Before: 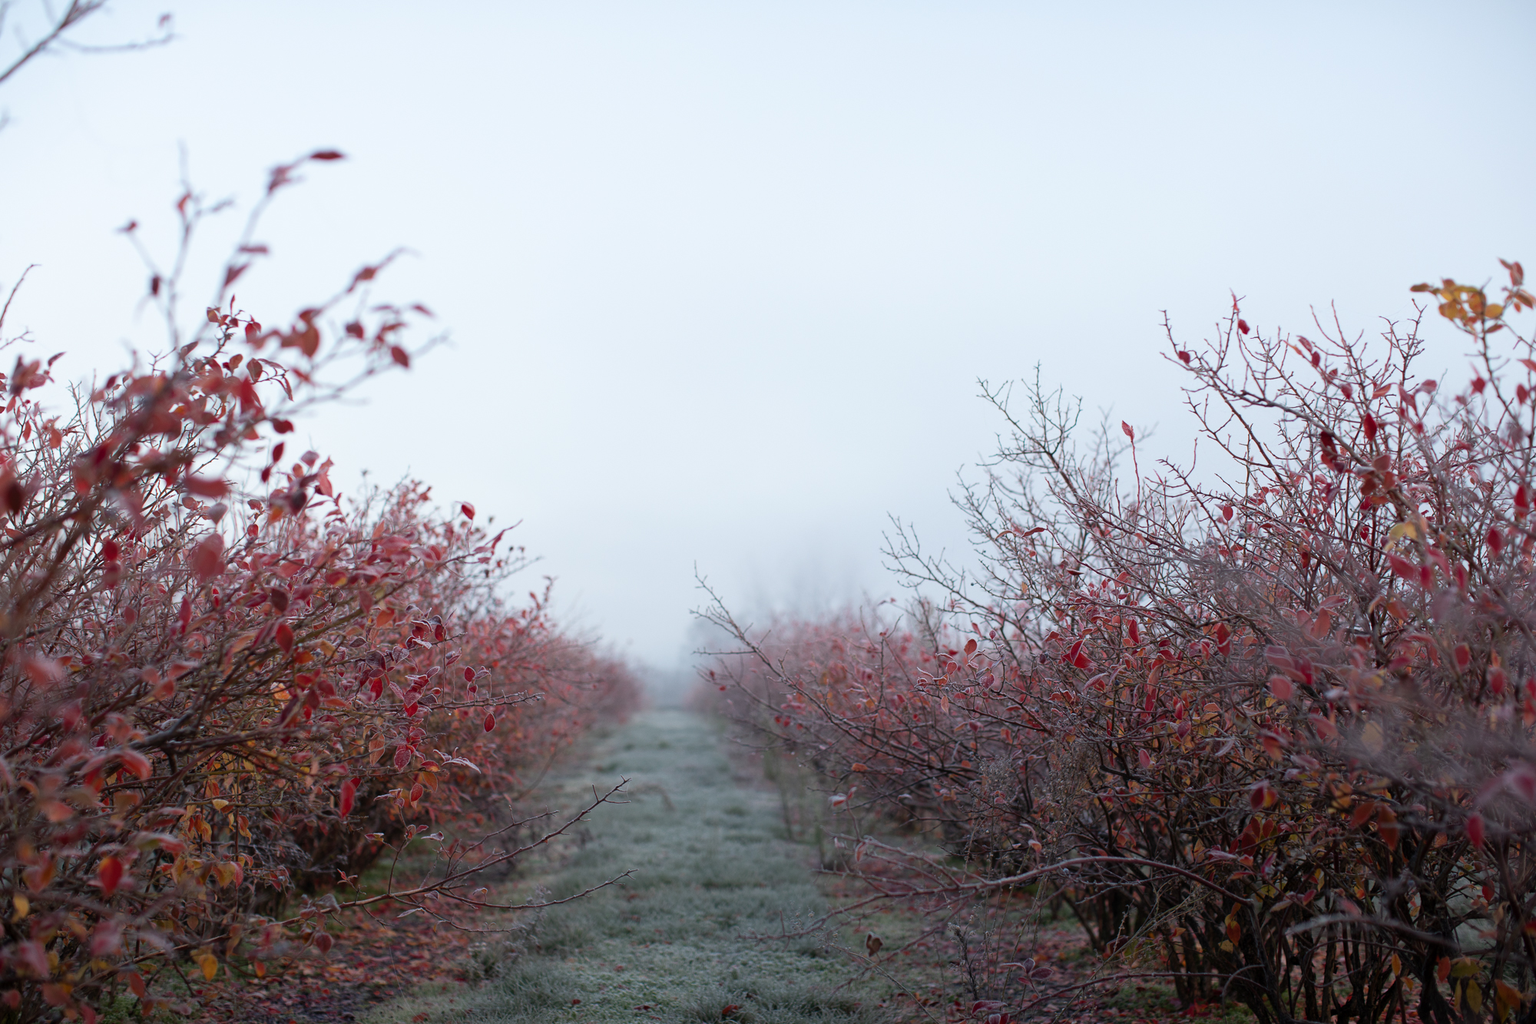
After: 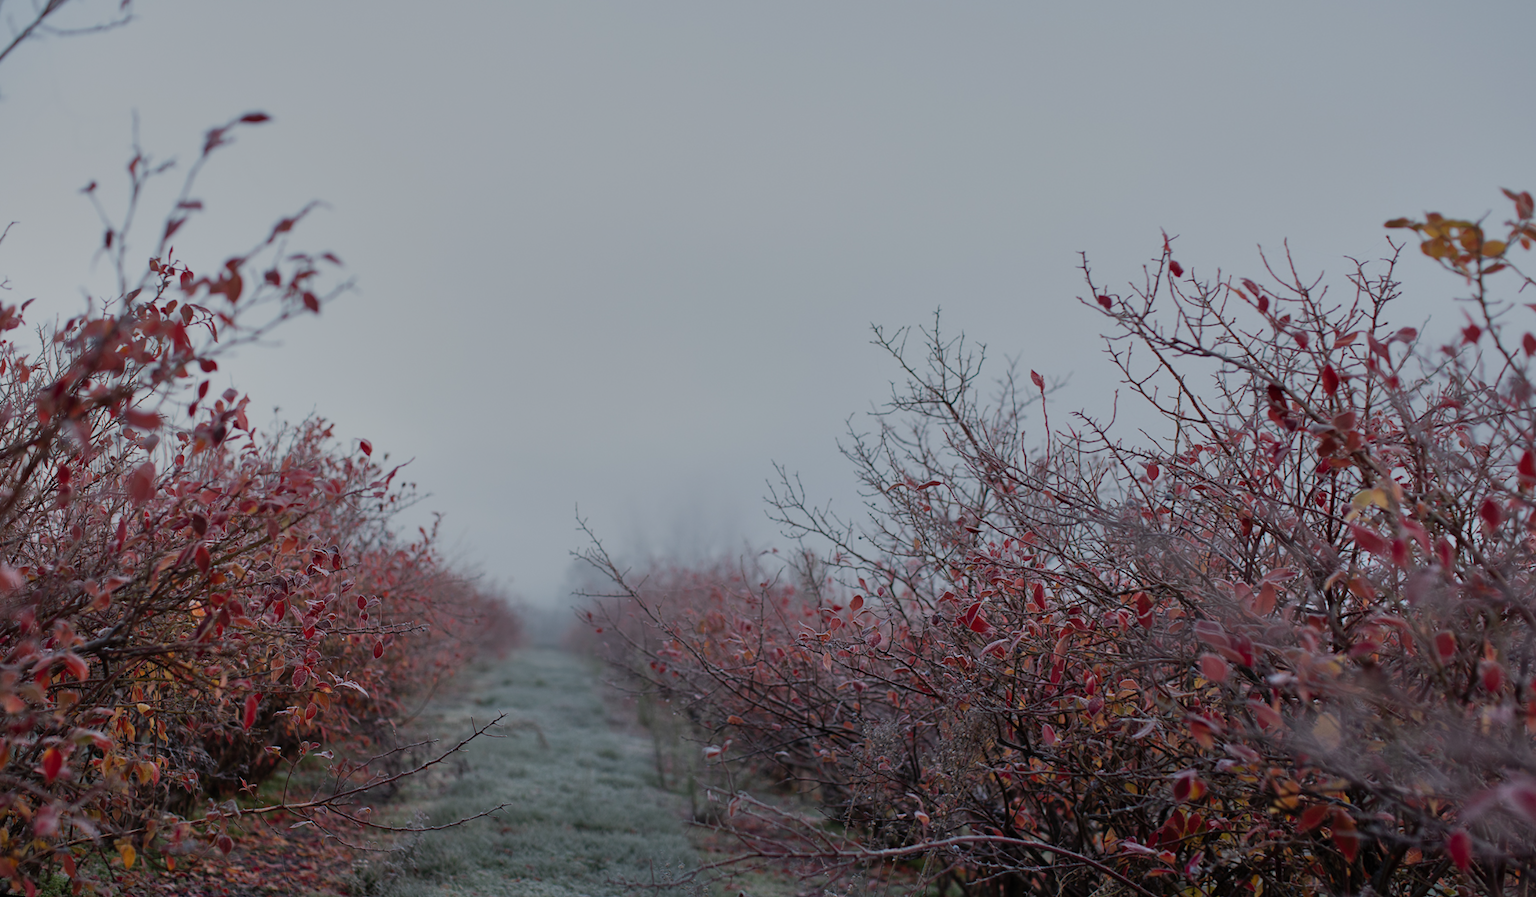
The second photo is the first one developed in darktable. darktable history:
exposure: exposure 0.999 EV, compensate highlight preservation false
tone equalizer: -8 EV -2 EV, -7 EV -2 EV, -6 EV -2 EV, -5 EV -2 EV, -4 EV -2 EV, -3 EV -2 EV, -2 EV -2 EV, -1 EV -1.63 EV, +0 EV -2 EV
rotate and perspective: rotation 1.69°, lens shift (vertical) -0.023, lens shift (horizontal) -0.291, crop left 0.025, crop right 0.988, crop top 0.092, crop bottom 0.842
shadows and highlights: highlights color adjustment 0%, low approximation 0.01, soften with gaussian
